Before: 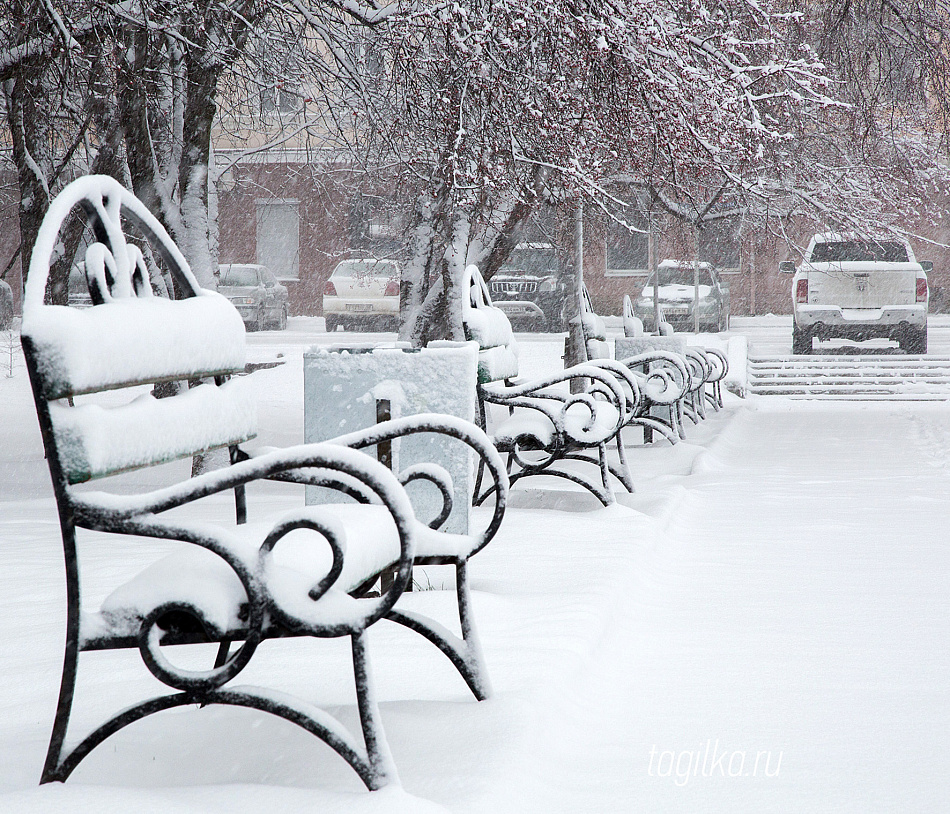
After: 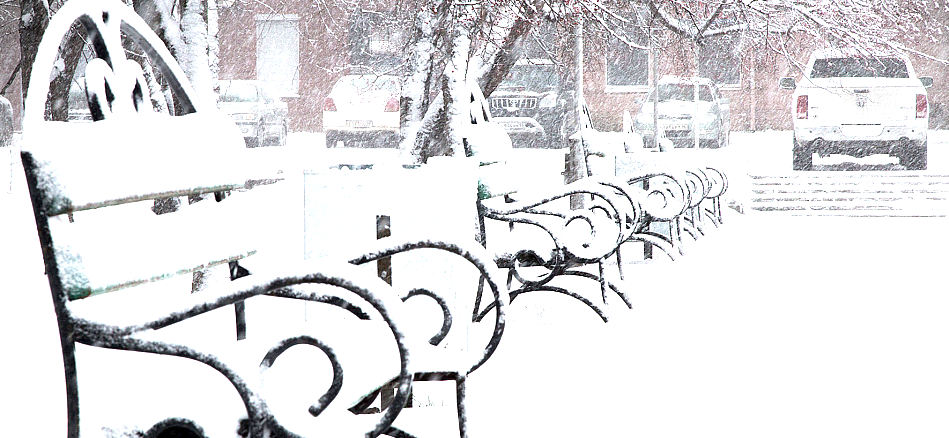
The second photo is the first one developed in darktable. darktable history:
shadows and highlights: radius 111.53, shadows 51.39, white point adjustment 8.98, highlights -2.95, soften with gaussian
base curve: preserve colors none
vignetting: fall-off start 89%, fall-off radius 43.42%, width/height ratio 1.167
crop and rotate: top 22.726%, bottom 23.363%
tone equalizer: edges refinement/feathering 500, mask exposure compensation -1.57 EV, preserve details no
exposure: exposure 0.911 EV, compensate highlight preservation false
